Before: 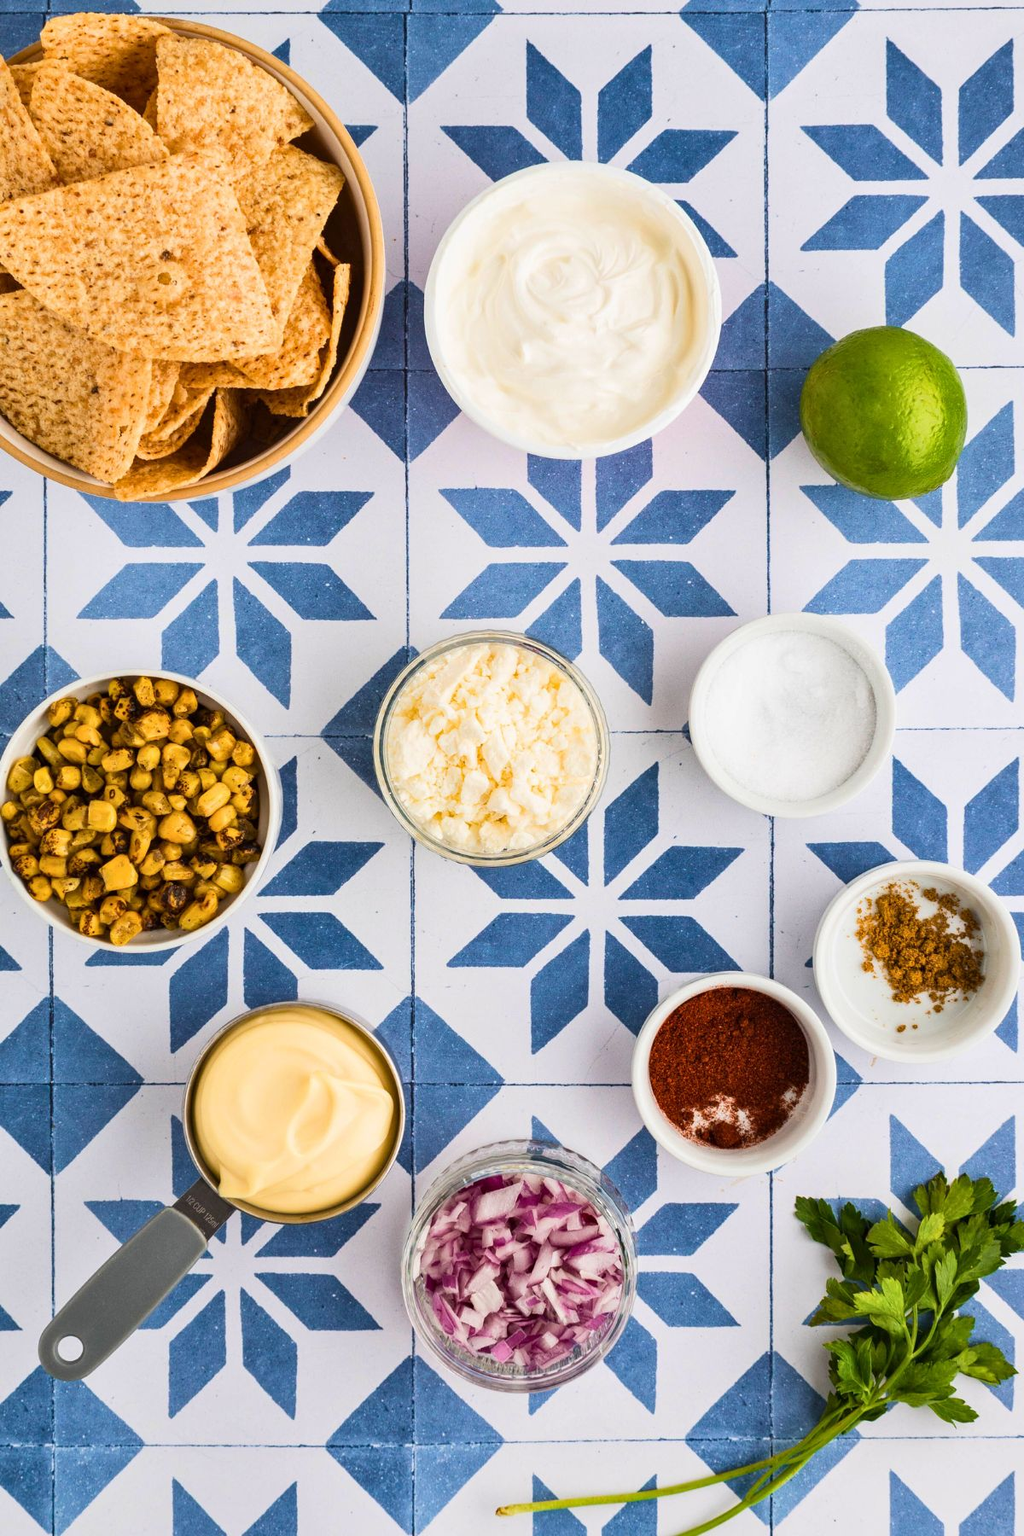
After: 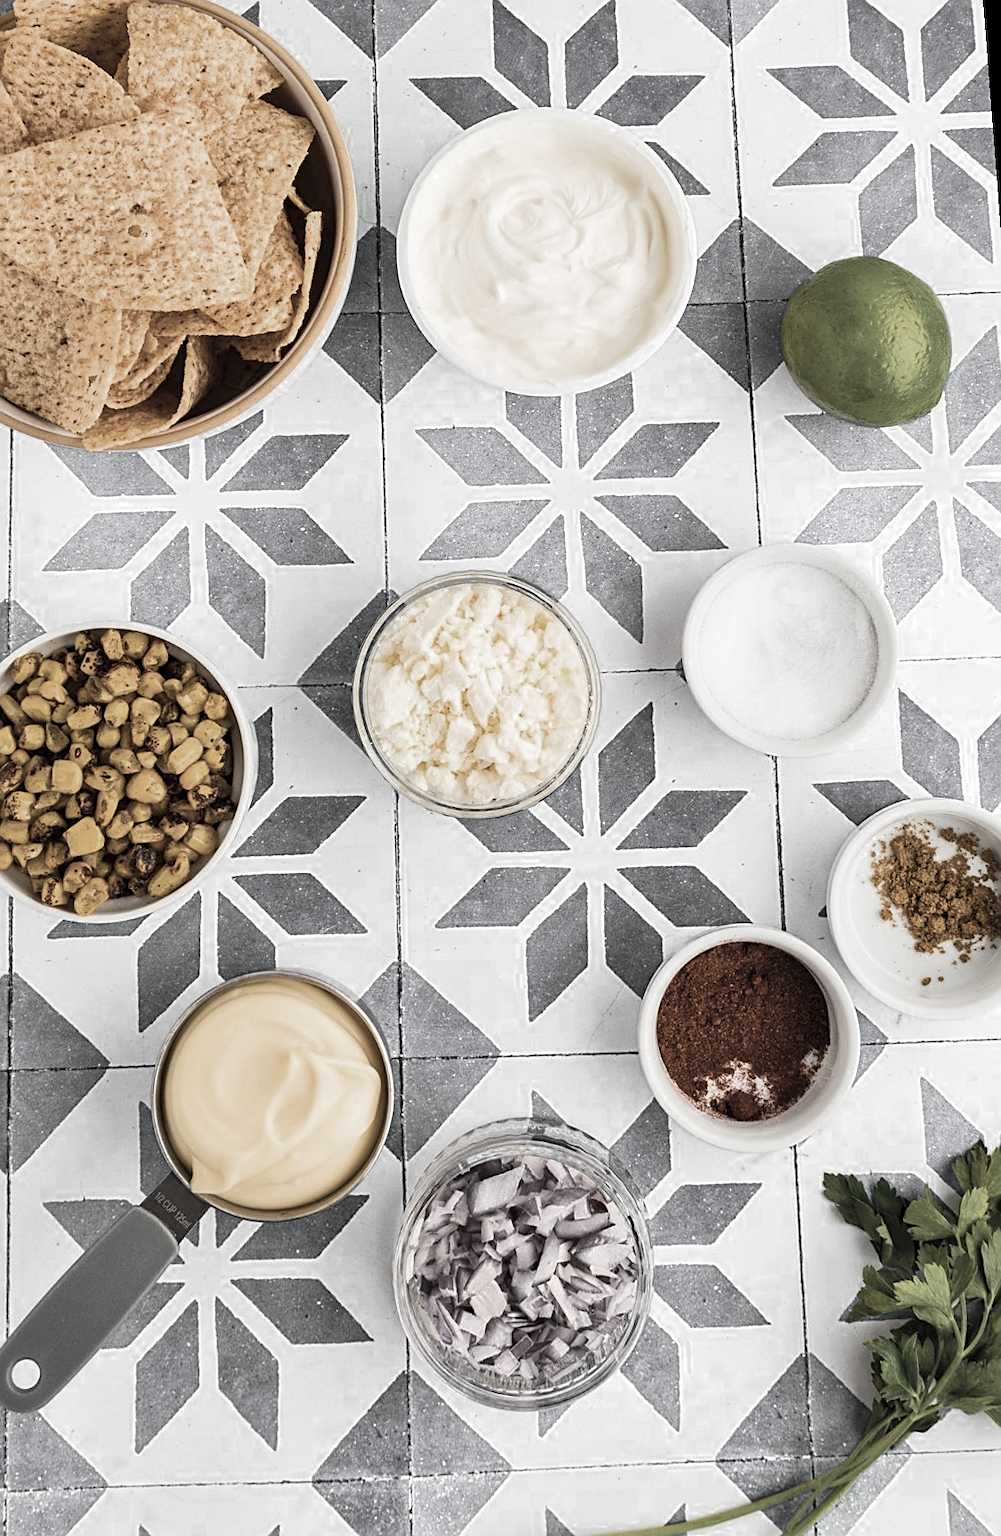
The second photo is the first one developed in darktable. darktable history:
rotate and perspective: rotation -1.68°, lens shift (vertical) -0.146, crop left 0.049, crop right 0.912, crop top 0.032, crop bottom 0.96
color zones: curves: ch0 [(0, 0.613) (0.01, 0.613) (0.245, 0.448) (0.498, 0.529) (0.642, 0.665) (0.879, 0.777) (0.99, 0.613)]; ch1 [(0, 0.035) (0.121, 0.189) (0.259, 0.197) (0.415, 0.061) (0.589, 0.022) (0.732, 0.022) (0.857, 0.026) (0.991, 0.053)]
sharpen: on, module defaults
